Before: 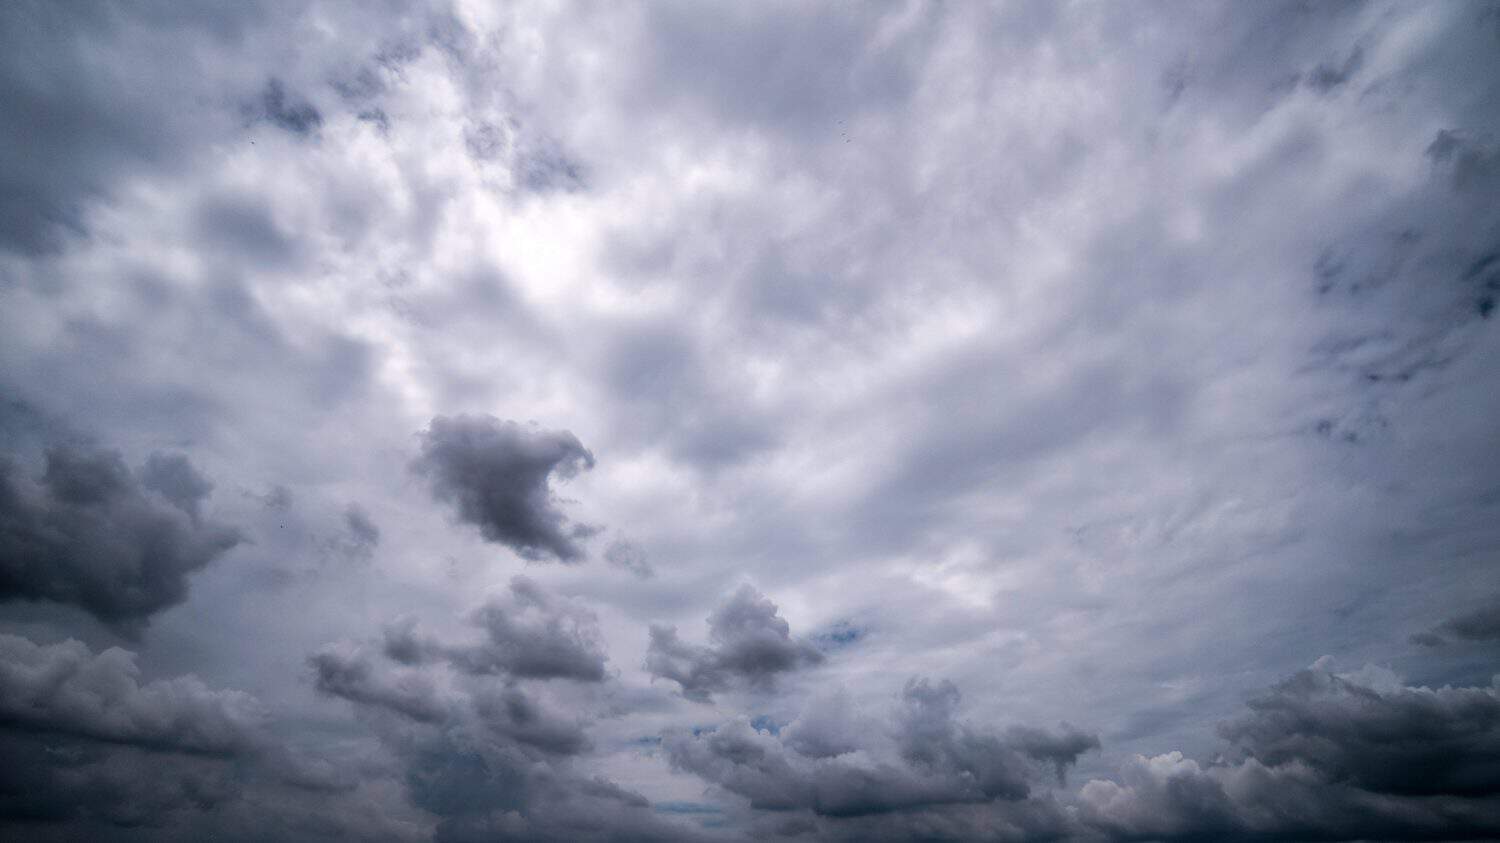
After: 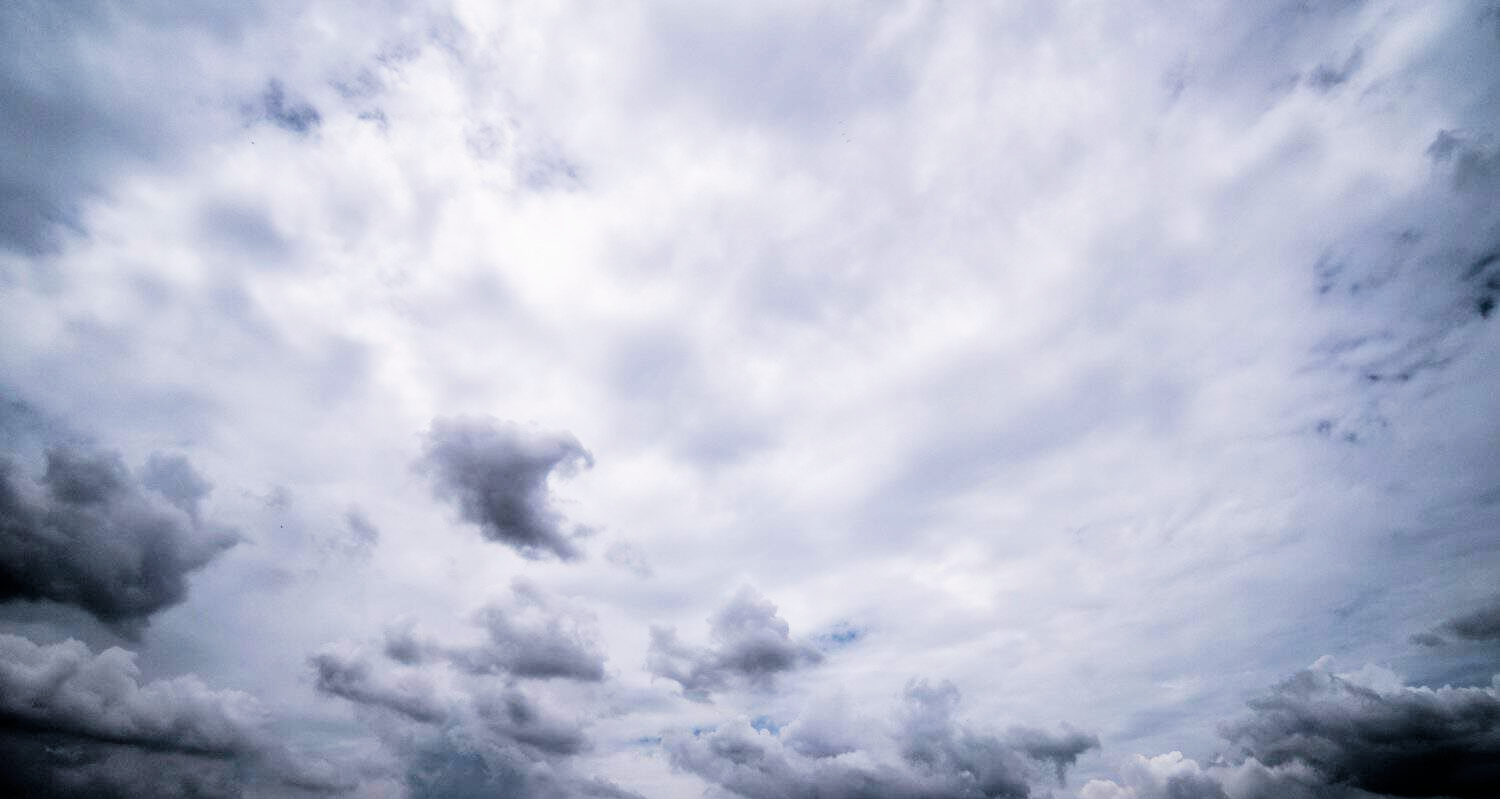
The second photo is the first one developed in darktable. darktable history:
exposure: exposure 0.947 EV, compensate highlight preservation false
filmic rgb: black relative exposure -5.03 EV, white relative exposure 3.95 EV, hardness 2.88, contrast 1.3, highlights saturation mix -28.66%
crop and rotate: top 0.014%, bottom 5.098%
